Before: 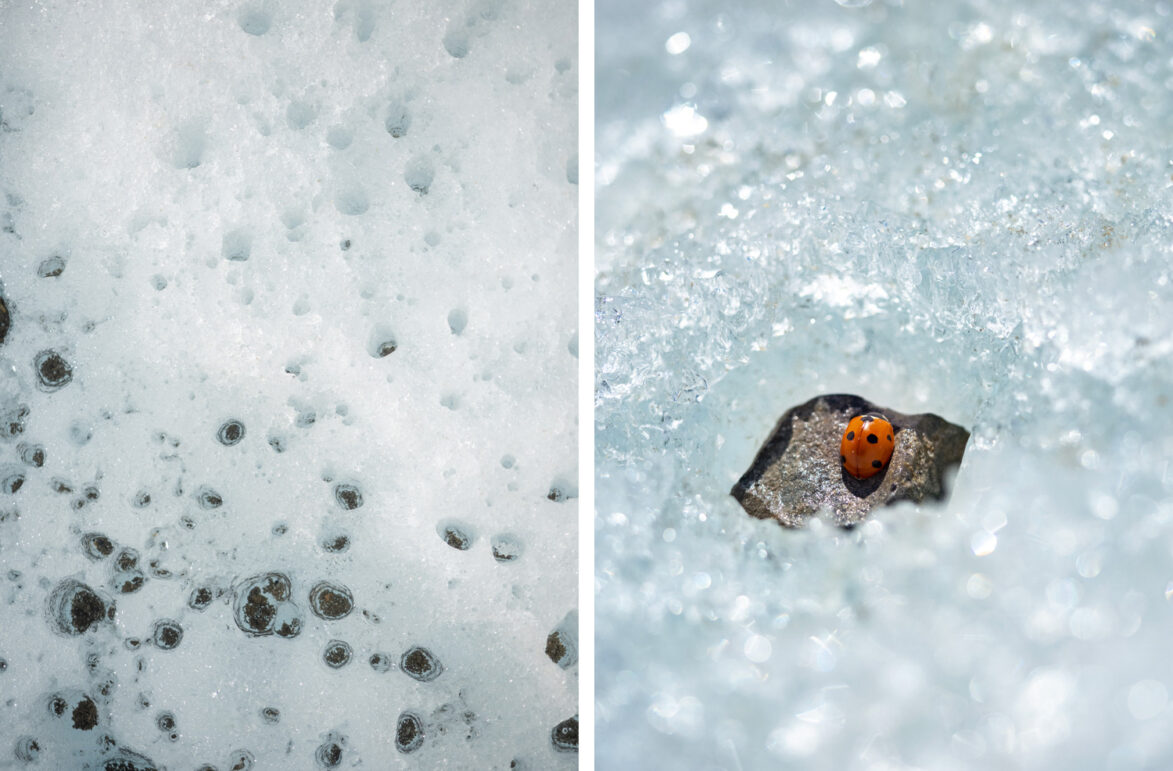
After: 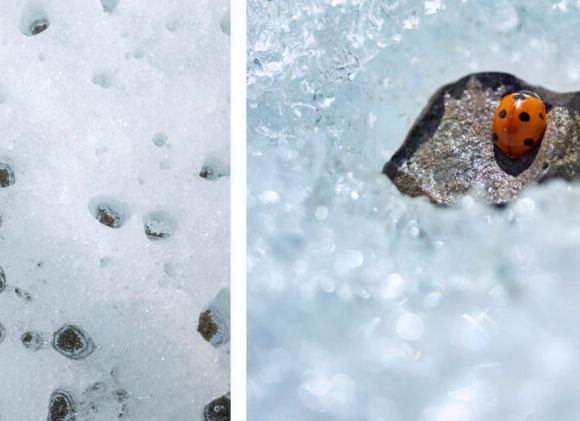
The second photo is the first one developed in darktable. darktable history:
crop: left 29.672%, top 41.786%, right 20.851%, bottom 3.487%
white balance: red 0.983, blue 1.036
